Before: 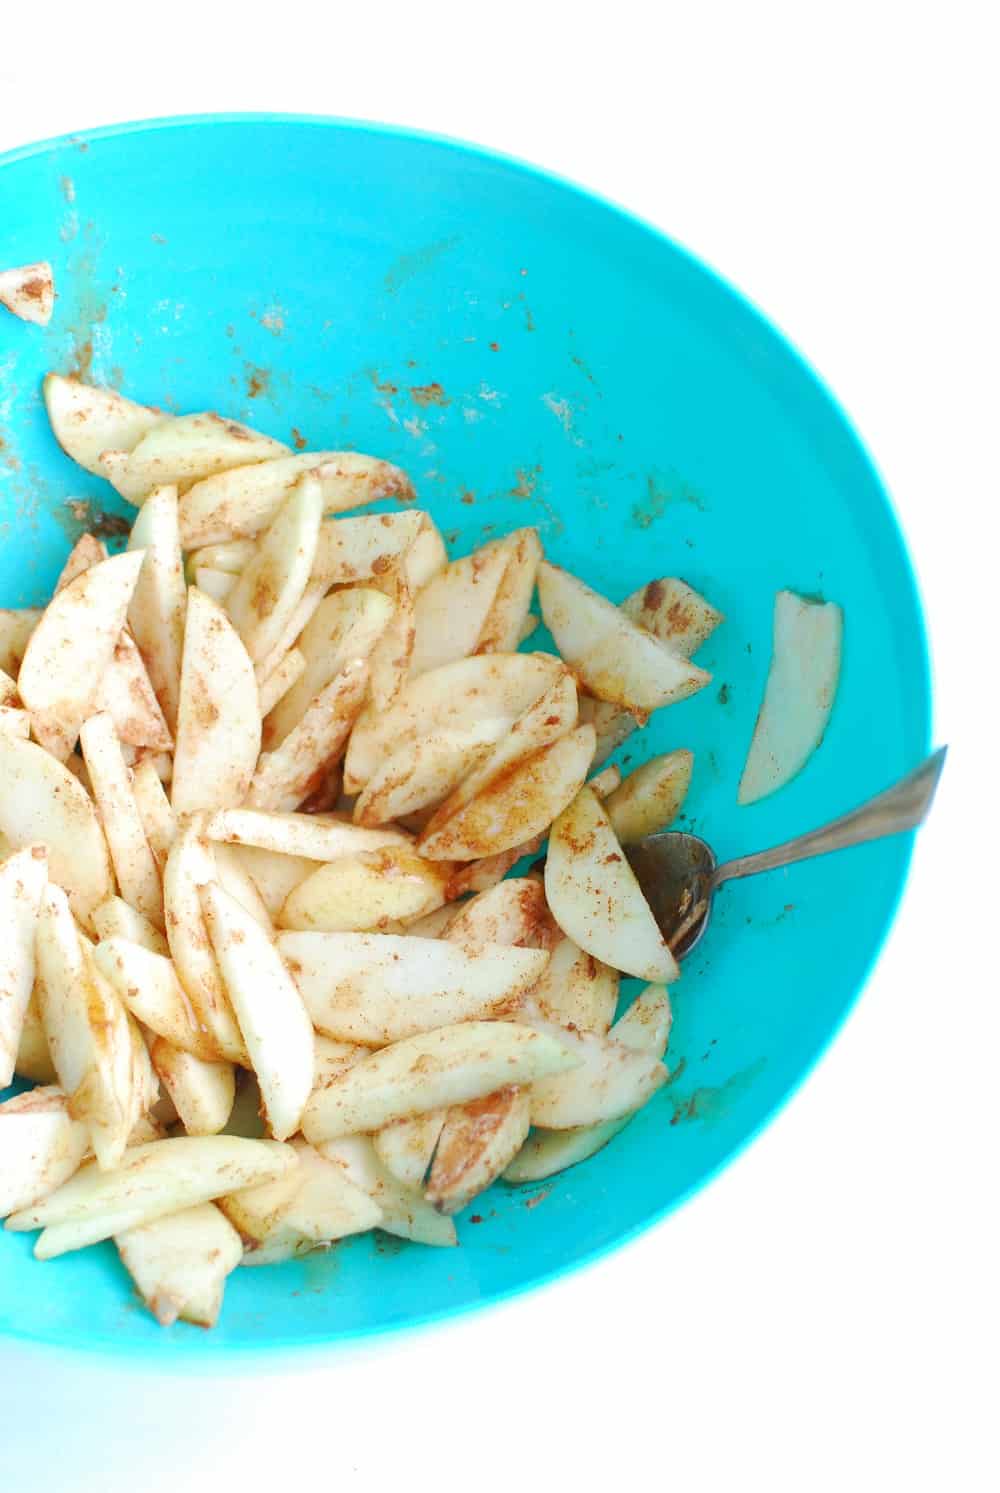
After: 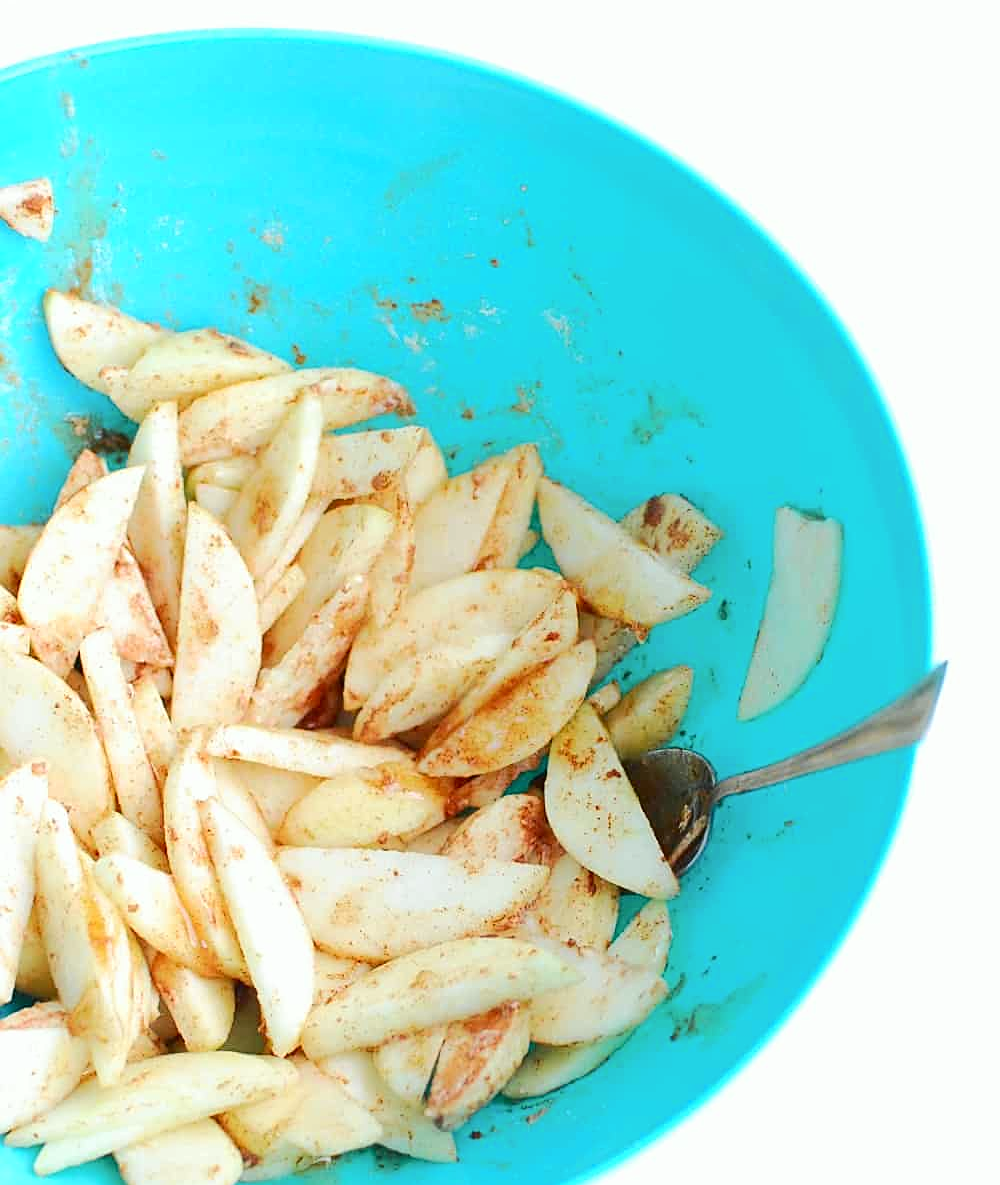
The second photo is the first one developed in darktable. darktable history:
tone curve: curves: ch0 [(0, 0.01) (0.037, 0.032) (0.131, 0.108) (0.275, 0.256) (0.483, 0.512) (0.61, 0.665) (0.696, 0.742) (0.792, 0.819) (0.911, 0.925) (0.997, 0.995)]; ch1 [(0, 0) (0.301, 0.3) (0.423, 0.421) (0.492, 0.488) (0.507, 0.503) (0.53, 0.532) (0.573, 0.586) (0.683, 0.702) (0.746, 0.77) (1, 1)]; ch2 [(0, 0) (0.246, 0.233) (0.36, 0.352) (0.415, 0.415) (0.485, 0.487) (0.502, 0.504) (0.525, 0.518) (0.539, 0.539) (0.587, 0.594) (0.636, 0.652) (0.711, 0.729) (0.845, 0.855) (0.998, 0.977)], color space Lab, independent channels, preserve colors none
crop and rotate: top 5.667%, bottom 14.937%
sharpen: on, module defaults
